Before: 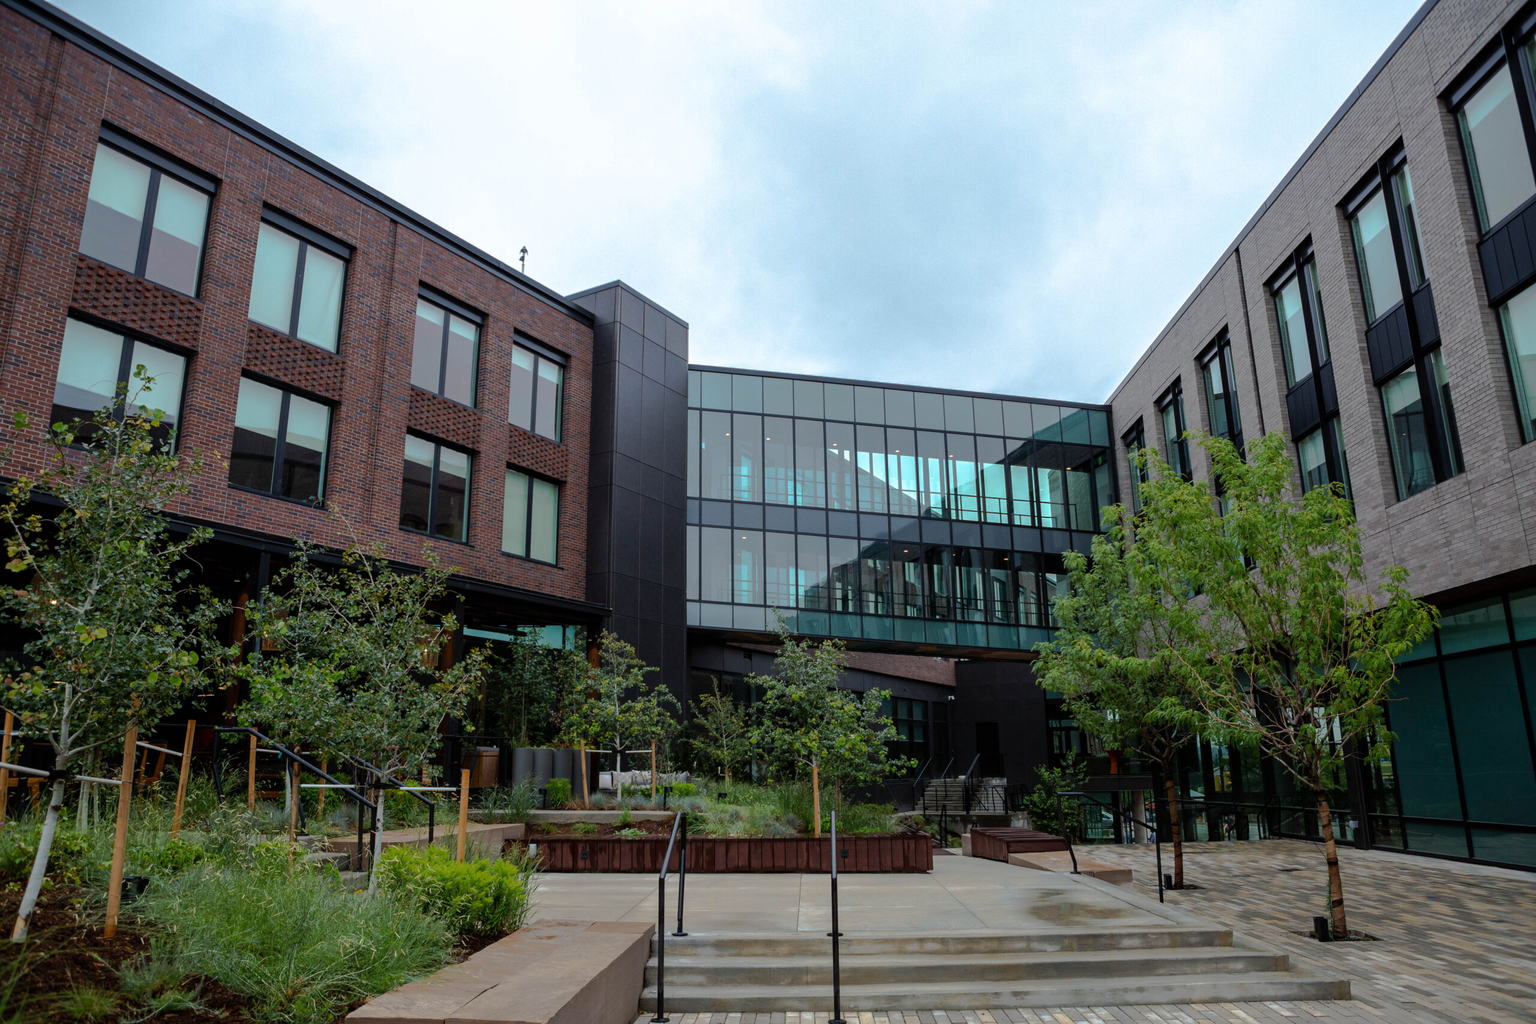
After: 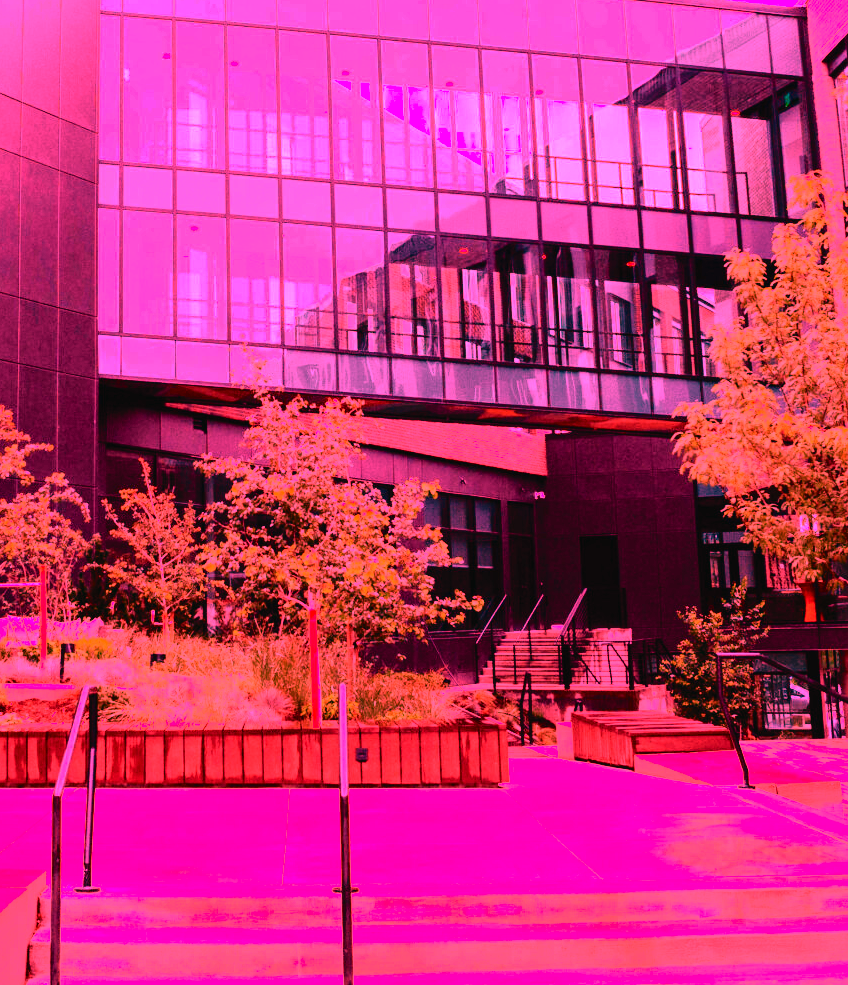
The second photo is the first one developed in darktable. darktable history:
white balance: red 4.26, blue 1.802
crop: left 40.878%, top 39.176%, right 25.993%, bottom 3.081%
tone curve: curves: ch0 [(0, 0.022) (0.114, 0.088) (0.282, 0.316) (0.446, 0.511) (0.613, 0.693) (0.786, 0.843) (0.999, 0.949)]; ch1 [(0, 0) (0.395, 0.343) (0.463, 0.427) (0.486, 0.474) (0.503, 0.5) (0.535, 0.522) (0.555, 0.546) (0.594, 0.614) (0.755, 0.793) (1, 1)]; ch2 [(0, 0) (0.369, 0.388) (0.449, 0.431) (0.501, 0.5) (0.528, 0.517) (0.561, 0.59) (0.612, 0.646) (0.697, 0.721) (1, 1)], color space Lab, independent channels, preserve colors none
